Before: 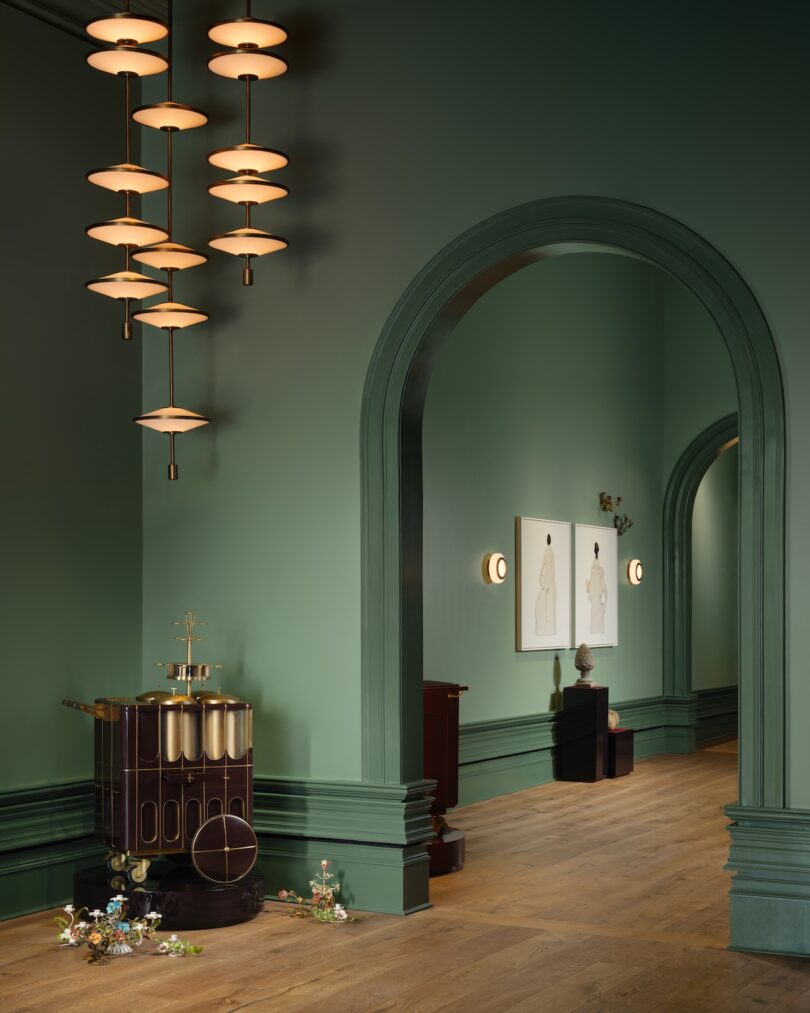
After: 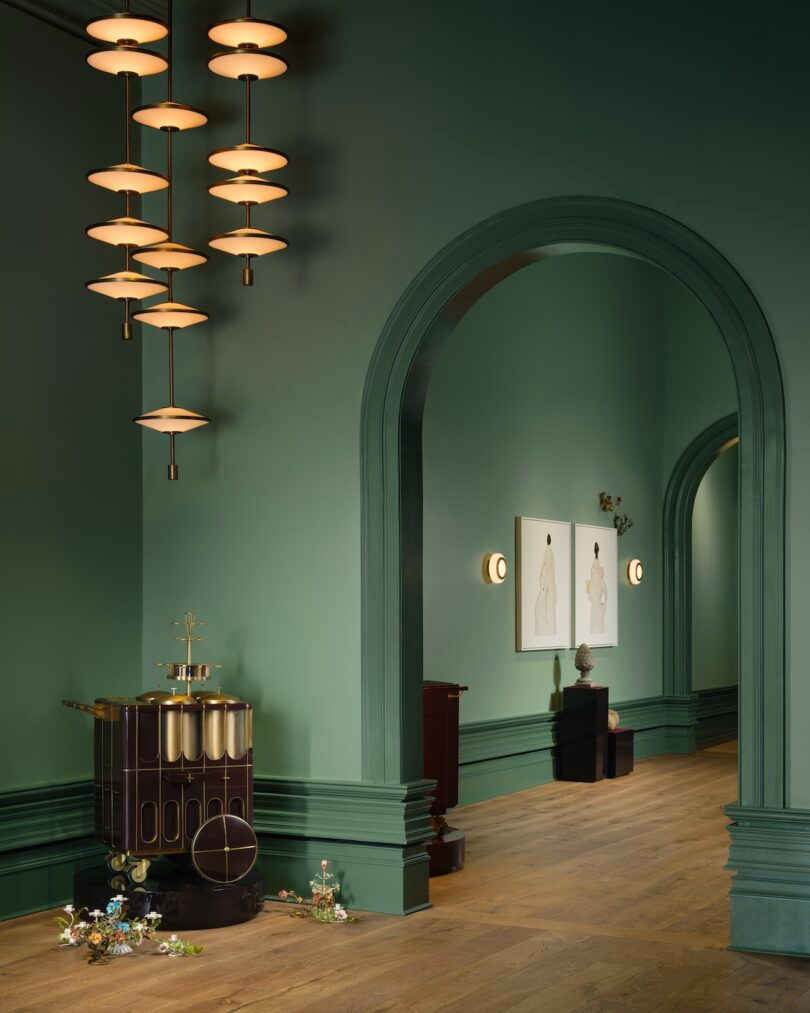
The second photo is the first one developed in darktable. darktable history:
color balance rgb: shadows lift › chroma 2.012%, shadows lift › hue 216.9°, perceptual saturation grading › global saturation -0.009%, global vibrance 20%
exposure: compensate highlight preservation false
